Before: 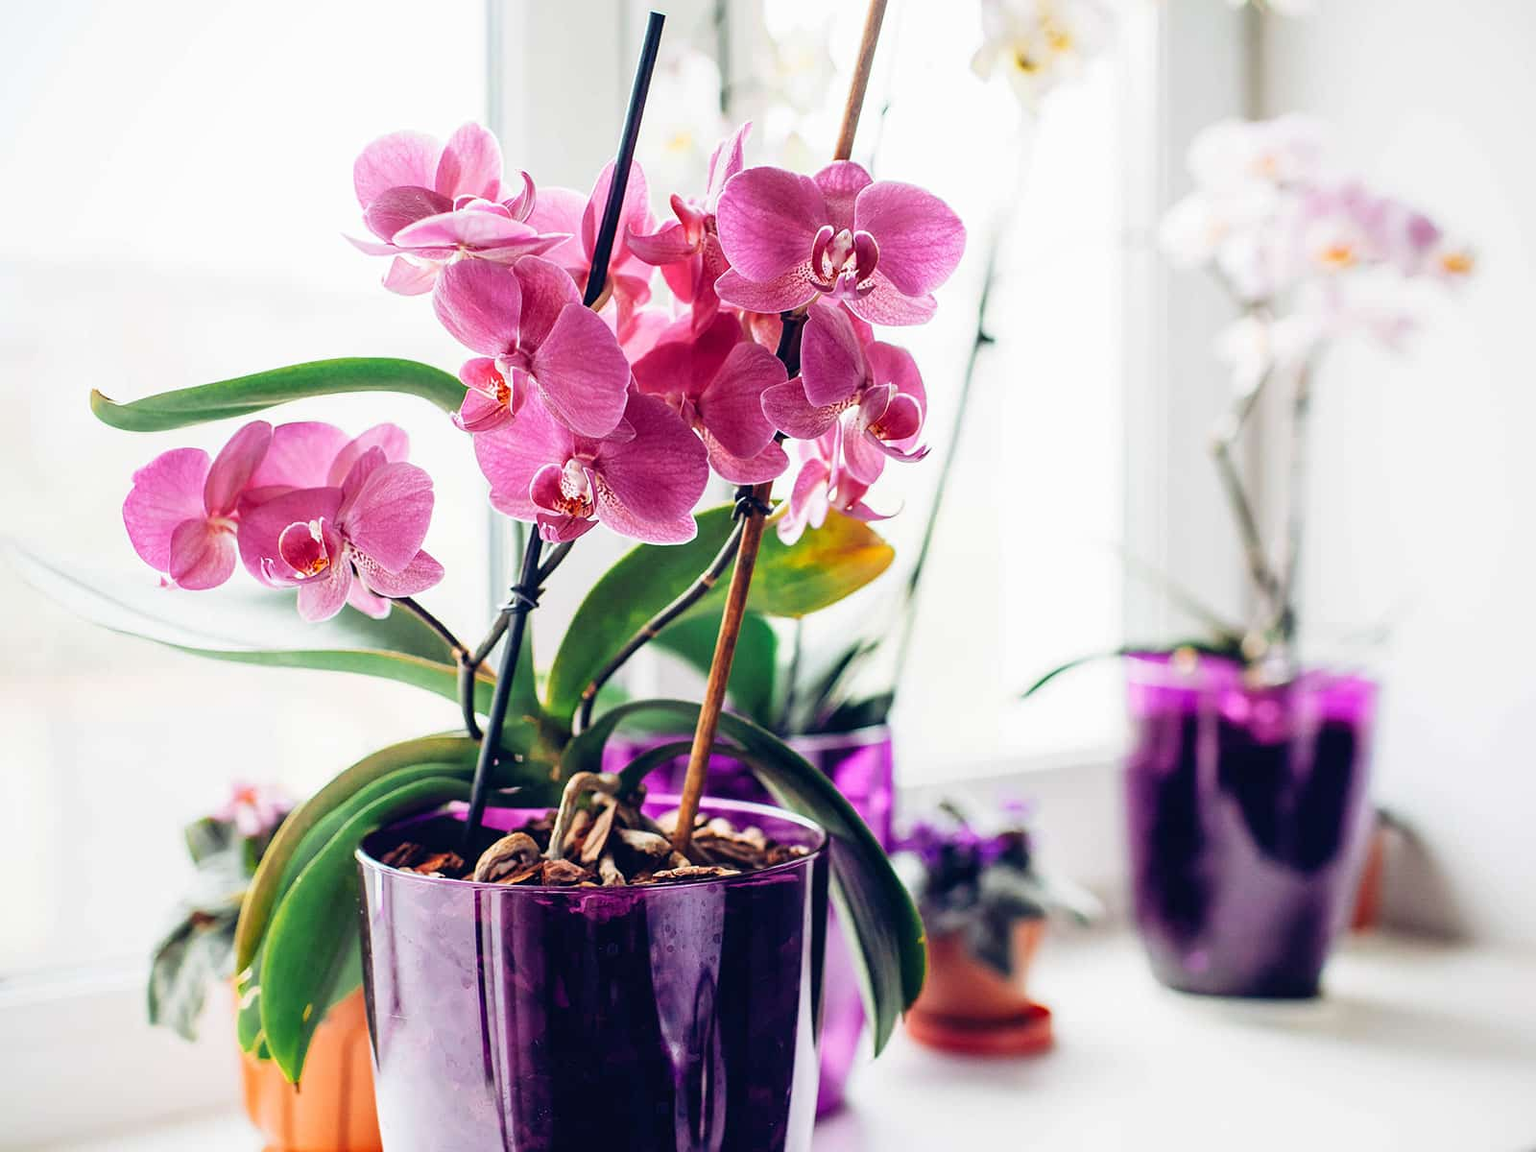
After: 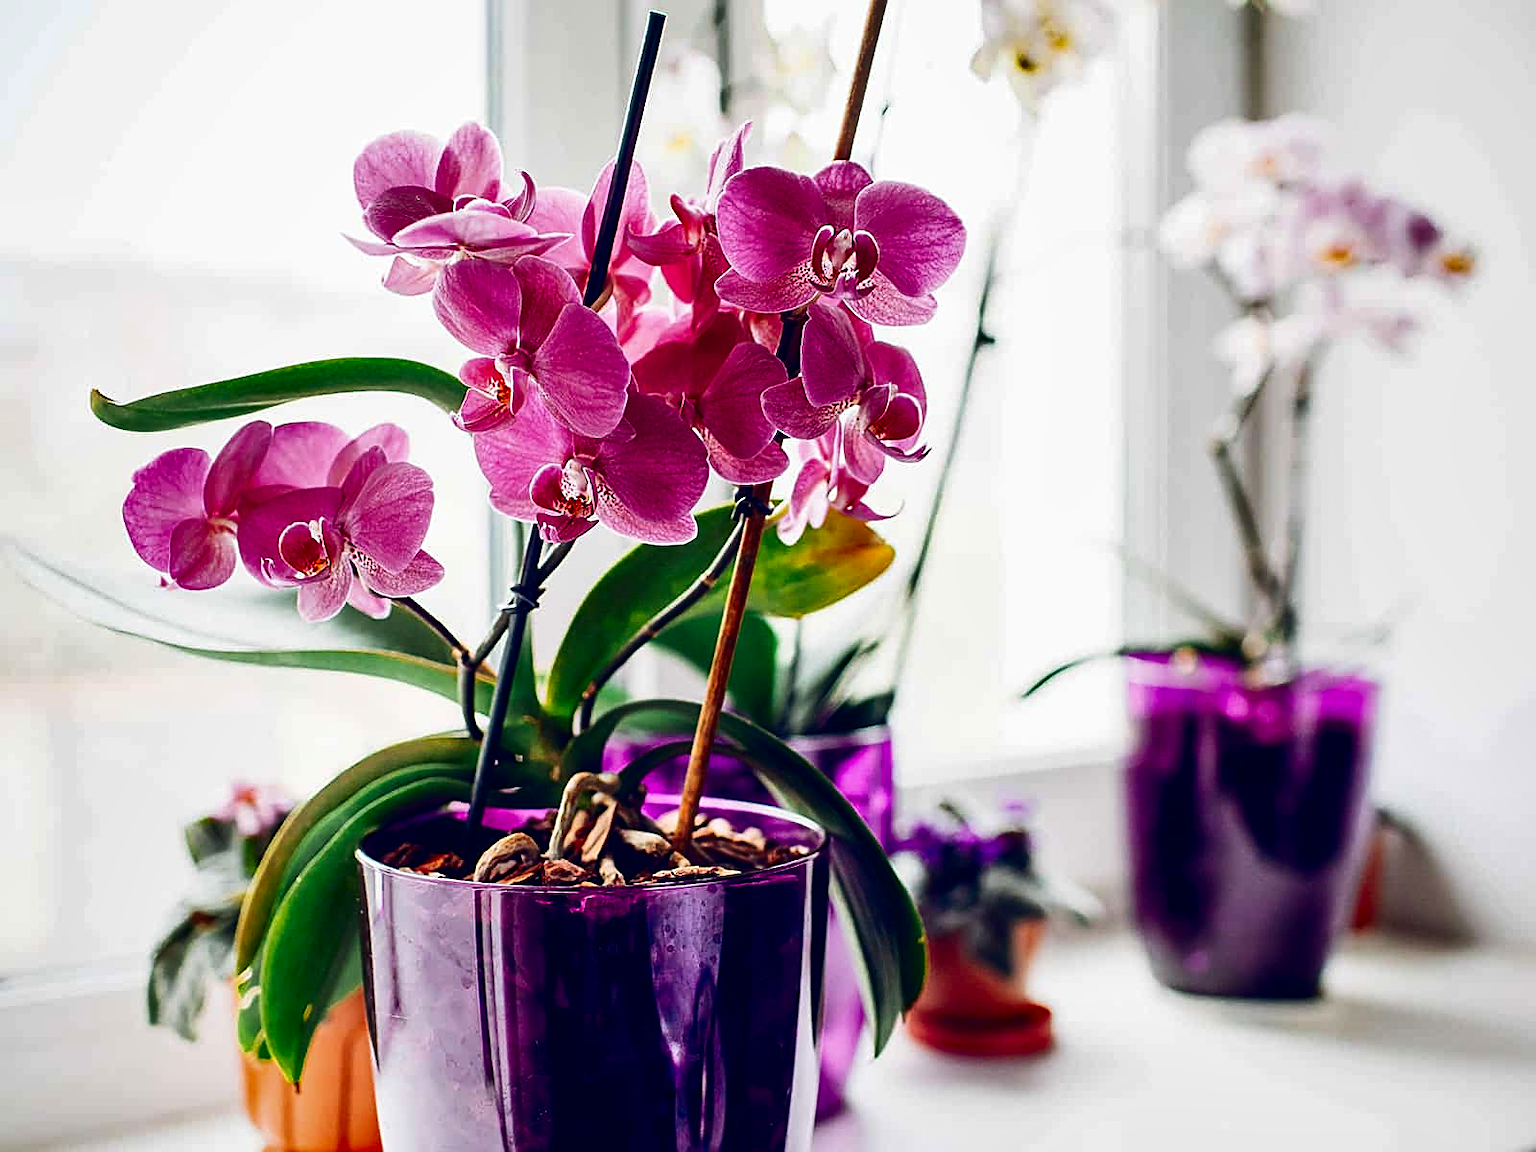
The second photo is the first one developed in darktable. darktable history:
contrast brightness saturation: contrast 0.13, brightness -0.24, saturation 0.14
sharpen: on, module defaults
shadows and highlights: soften with gaussian
